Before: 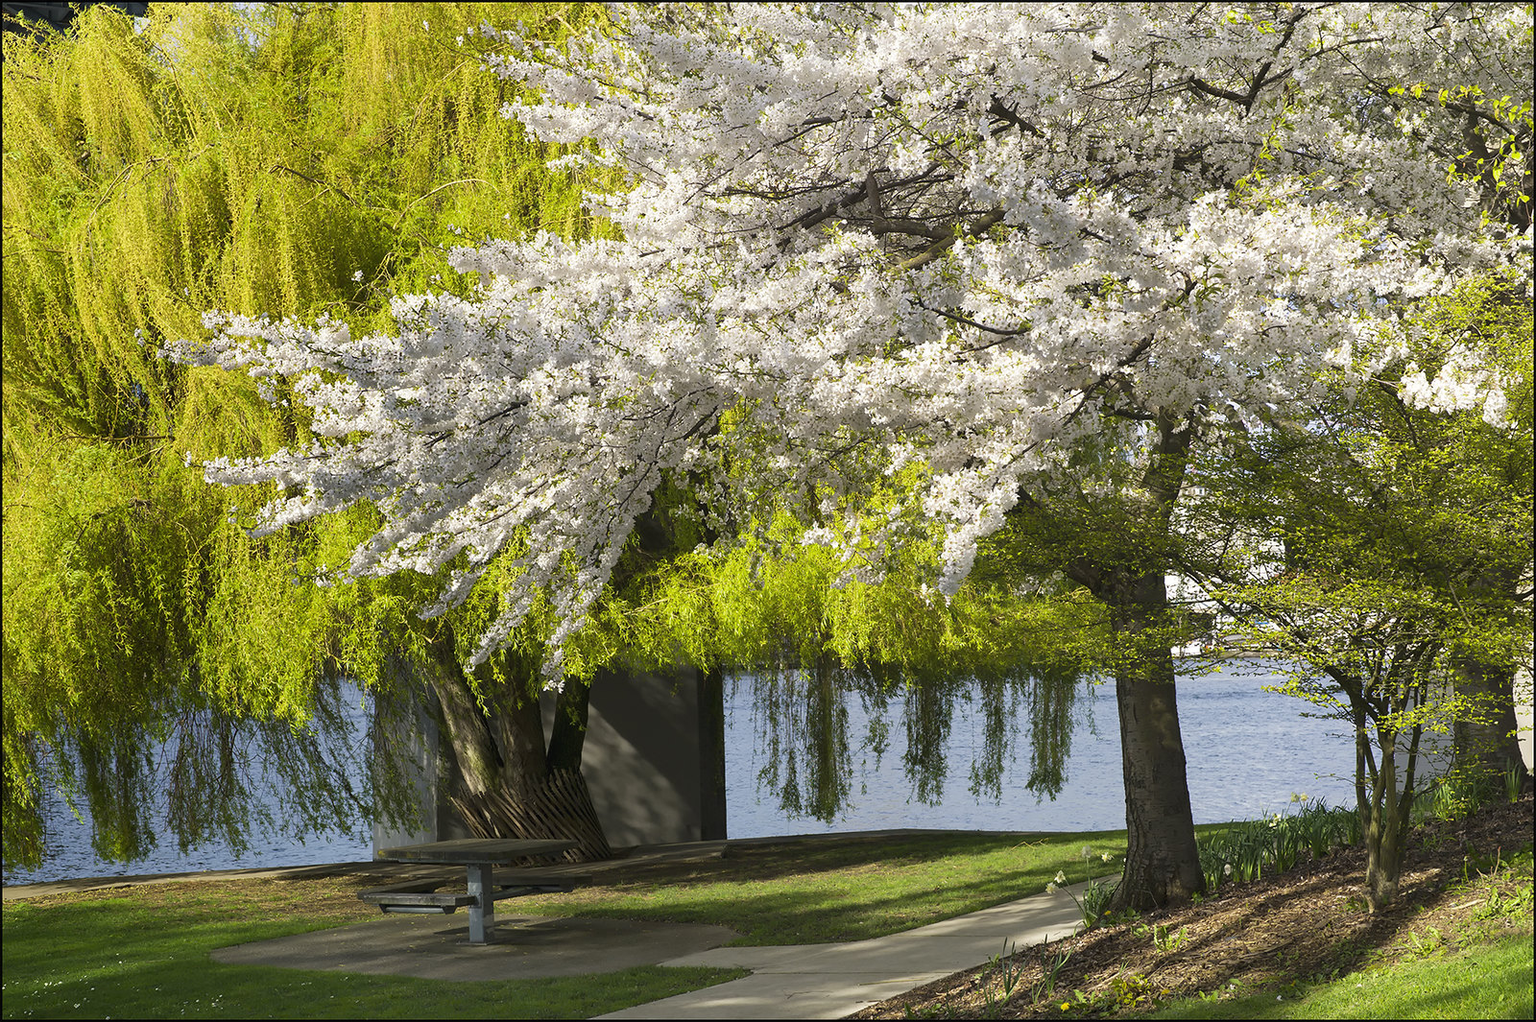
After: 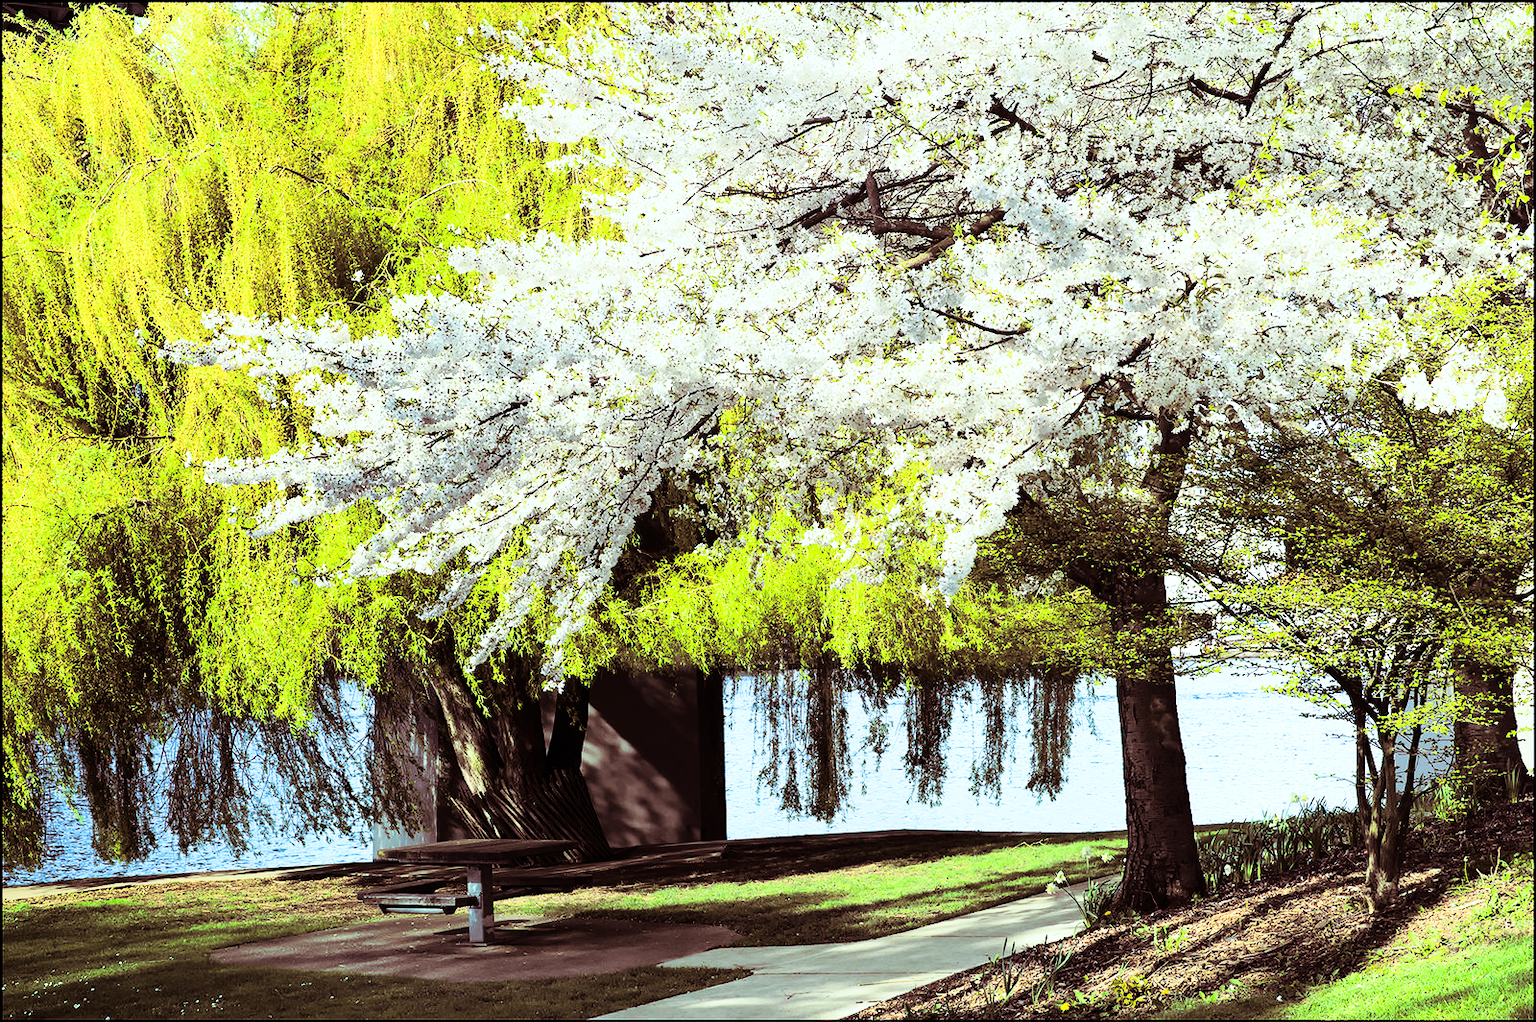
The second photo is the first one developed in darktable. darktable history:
color correction: highlights a* -10.04, highlights b* -10.37
rgb curve: curves: ch0 [(0, 0) (0.21, 0.15) (0.24, 0.21) (0.5, 0.75) (0.75, 0.96) (0.89, 0.99) (1, 1)]; ch1 [(0, 0.02) (0.21, 0.13) (0.25, 0.2) (0.5, 0.67) (0.75, 0.9) (0.89, 0.97) (1, 1)]; ch2 [(0, 0.02) (0.21, 0.13) (0.25, 0.2) (0.5, 0.67) (0.75, 0.9) (0.89, 0.97) (1, 1)], compensate middle gray true
split-toning: on, module defaults
